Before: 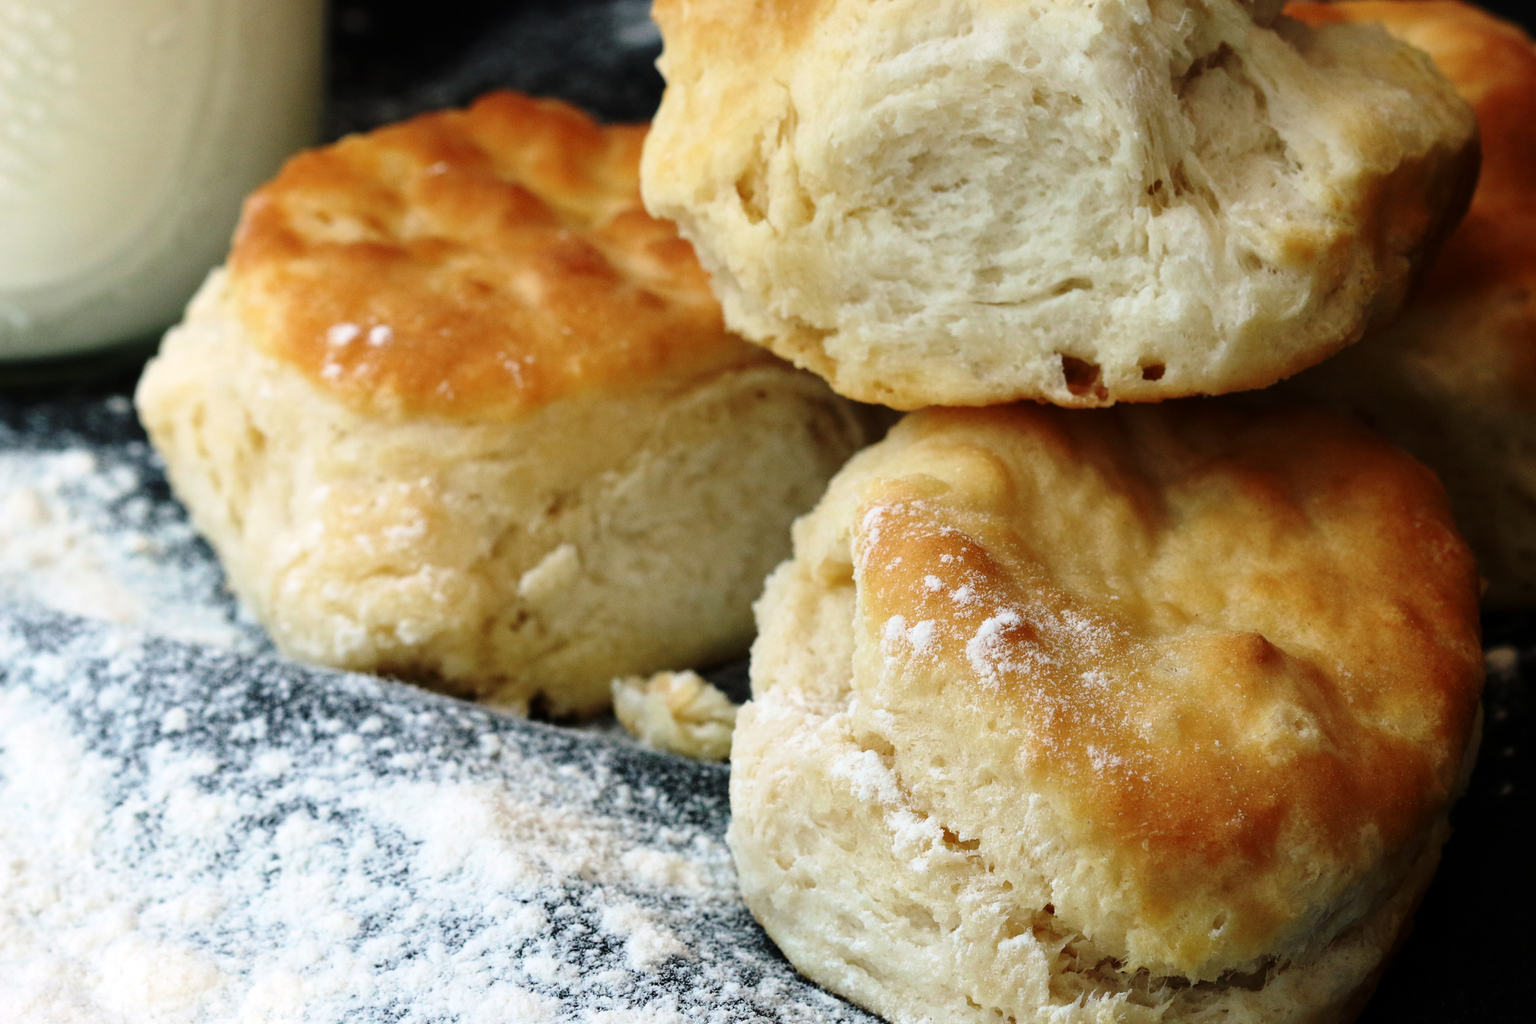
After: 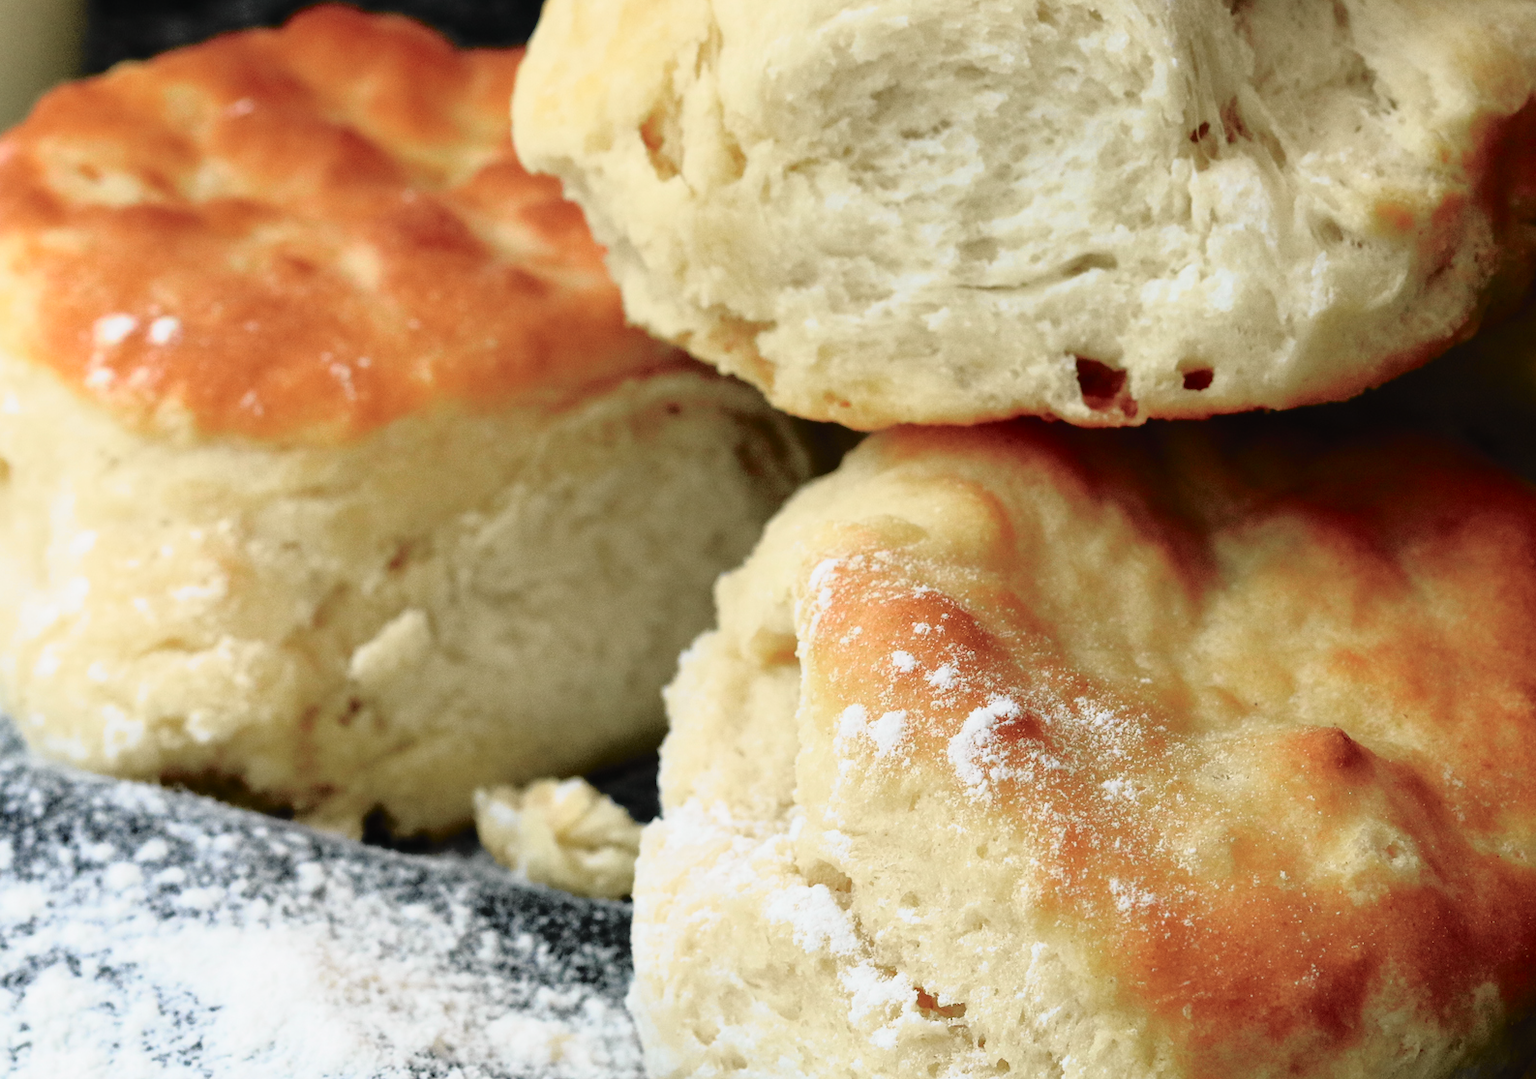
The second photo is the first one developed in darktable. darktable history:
tone curve: curves: ch0 [(0, 0.009) (0.105, 0.08) (0.195, 0.18) (0.283, 0.316) (0.384, 0.434) (0.485, 0.531) (0.638, 0.69) (0.81, 0.872) (1, 0.977)]; ch1 [(0, 0) (0.161, 0.092) (0.35, 0.33) (0.379, 0.401) (0.456, 0.469) (0.502, 0.5) (0.525, 0.514) (0.586, 0.617) (0.635, 0.655) (1, 1)]; ch2 [(0, 0) (0.371, 0.362) (0.437, 0.437) (0.48, 0.49) (0.53, 0.515) (0.56, 0.571) (0.622, 0.606) (1, 1)], color space Lab, independent channels, preserve colors none
crop: left 16.768%, top 8.653%, right 8.362%, bottom 12.485%
